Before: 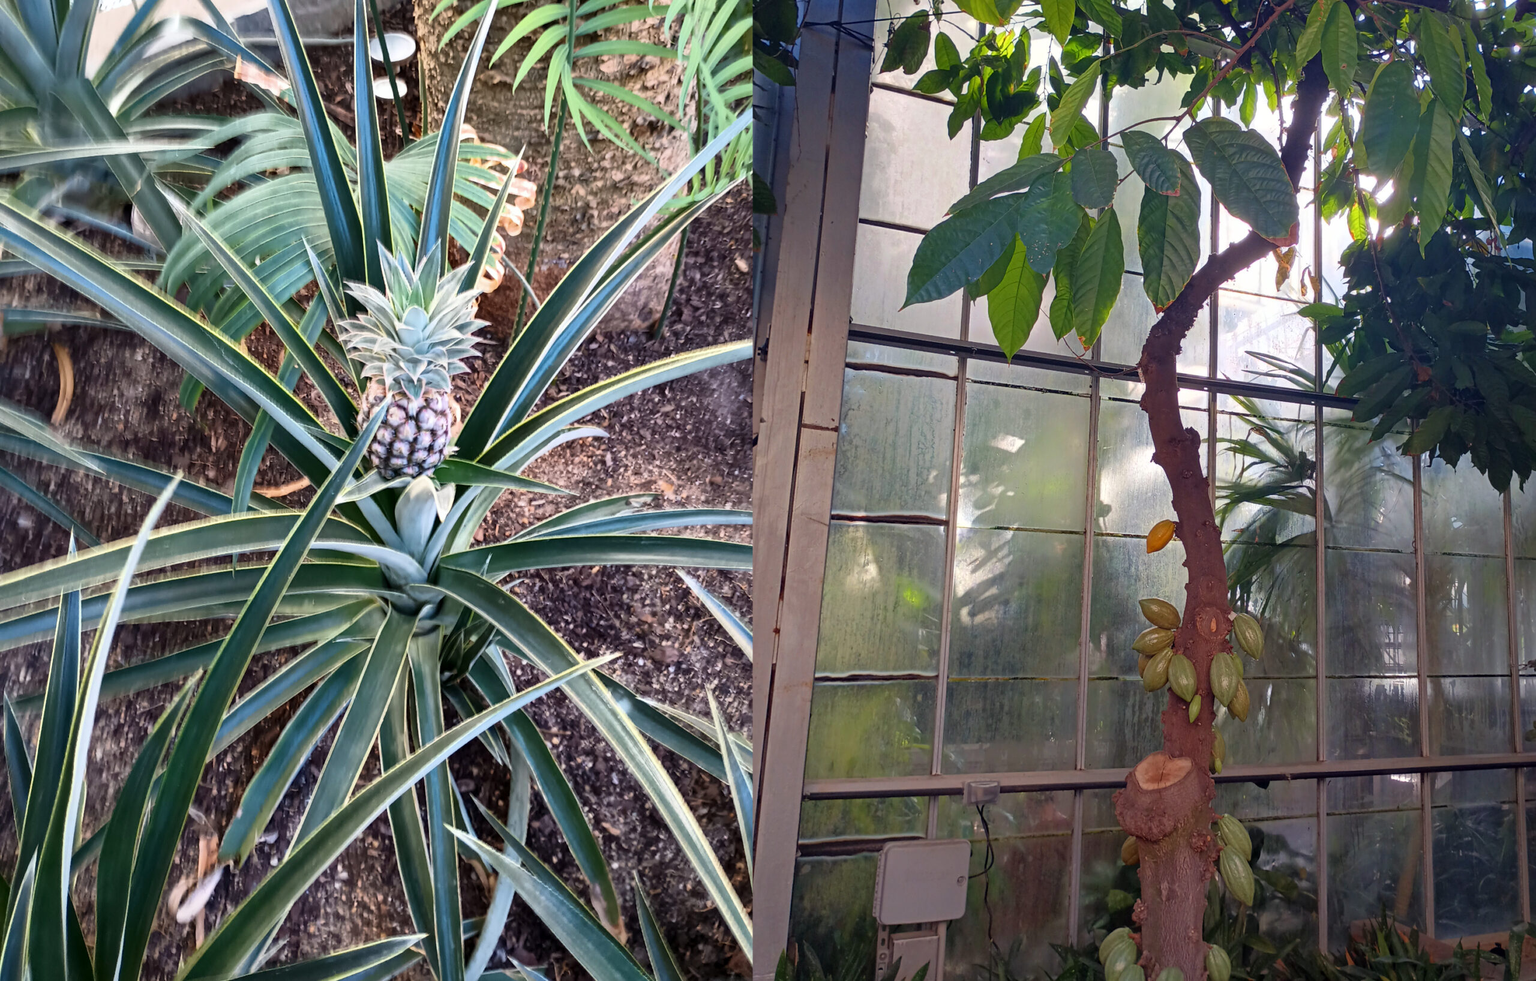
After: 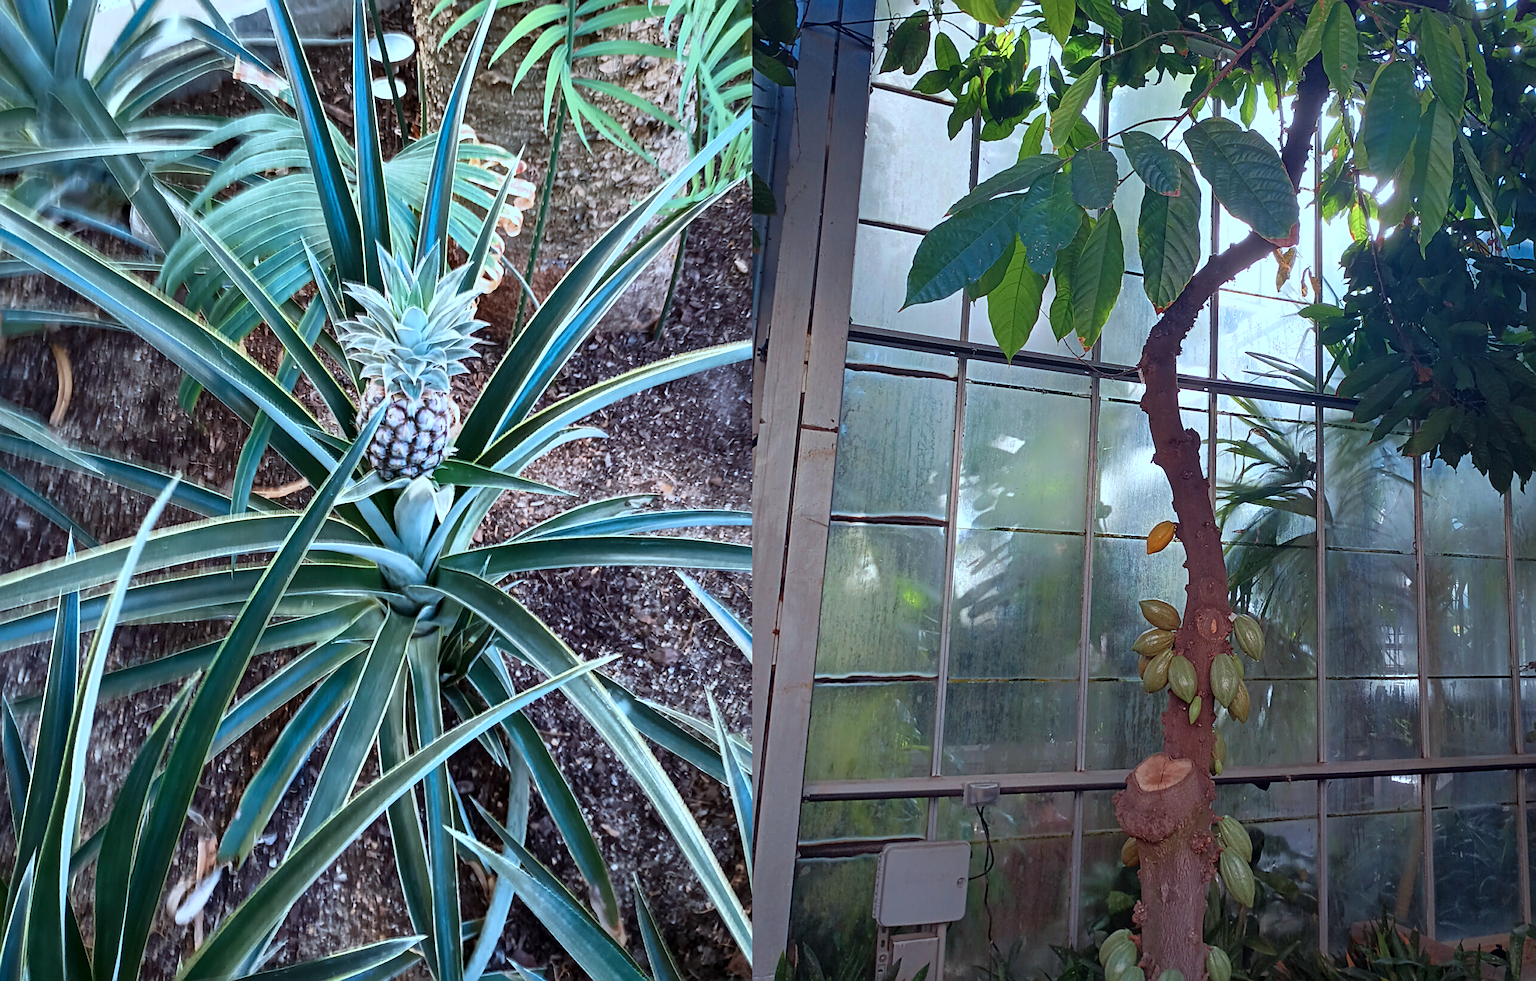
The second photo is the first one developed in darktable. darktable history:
color correction: highlights a* -10.69, highlights b* -19.19
crop and rotate: left 0.126%
sharpen: on, module defaults
